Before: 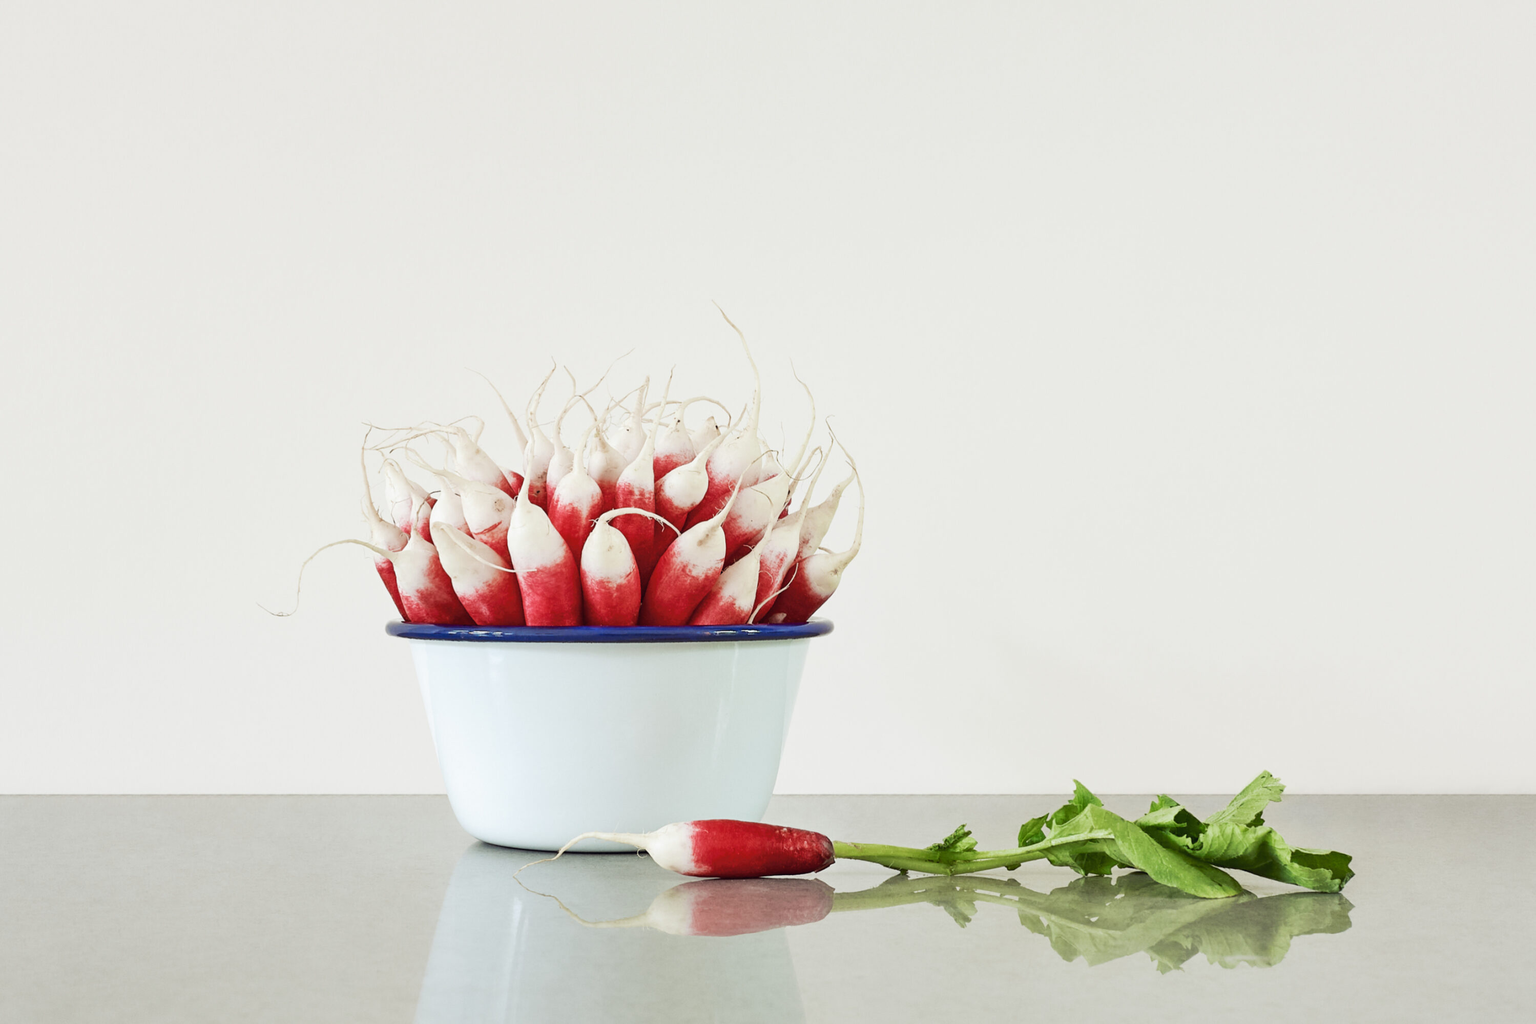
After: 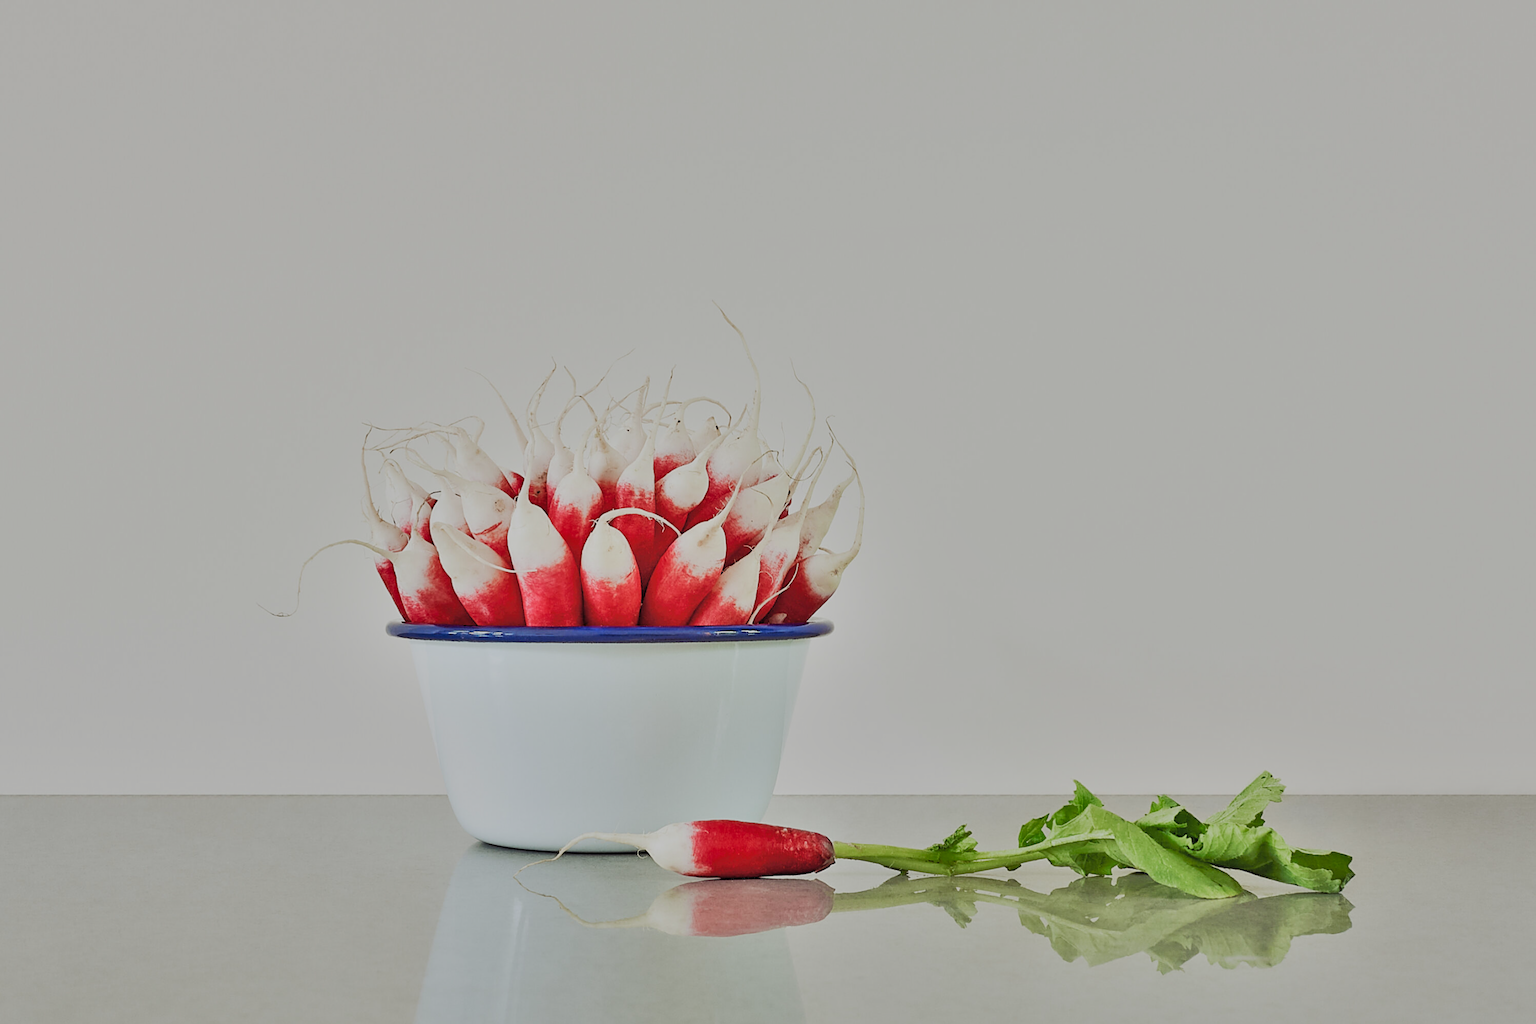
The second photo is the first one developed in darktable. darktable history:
sharpen: on, module defaults
tone equalizer: -7 EV 0.157 EV, -6 EV 0.61 EV, -5 EV 1.16 EV, -4 EV 1.35 EV, -3 EV 1.14 EV, -2 EV 0.6 EV, -1 EV 0.156 EV, mask exposure compensation -0.503 EV
shadows and highlights: shadows 43.81, white point adjustment -1.6, soften with gaussian
filmic rgb: black relative exposure -6.92 EV, white relative exposure 5.61 EV, hardness 2.86, add noise in highlights 0.002, preserve chrominance luminance Y, color science v3 (2019), use custom middle-gray values true, contrast in highlights soft
